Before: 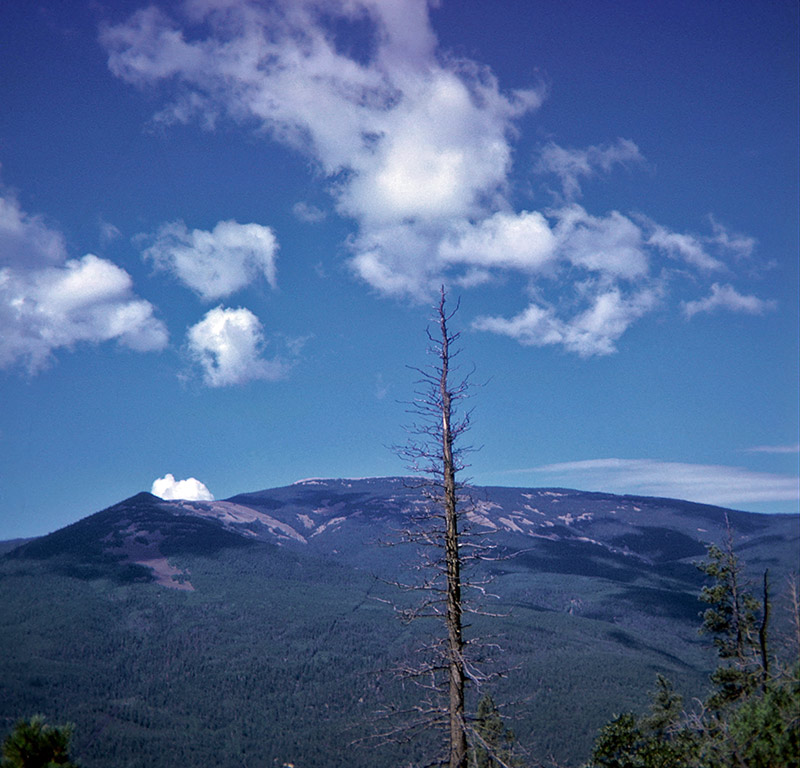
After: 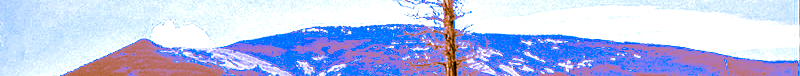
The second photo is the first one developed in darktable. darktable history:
exposure: exposure 0.785 EV, compensate highlight preservation false
base curve: curves: ch0 [(0, 0) (0.989, 0.992)], preserve colors none
crop and rotate: top 59.084%, bottom 30.916%
split-toning: shadows › hue 26°, shadows › saturation 0.92, highlights › hue 40°, highlights › saturation 0.92, balance -63, compress 0%
color correction: saturation 2.15
color calibration: illuminant as shot in camera, x 0.358, y 0.373, temperature 4628.91 K
local contrast: on, module defaults
